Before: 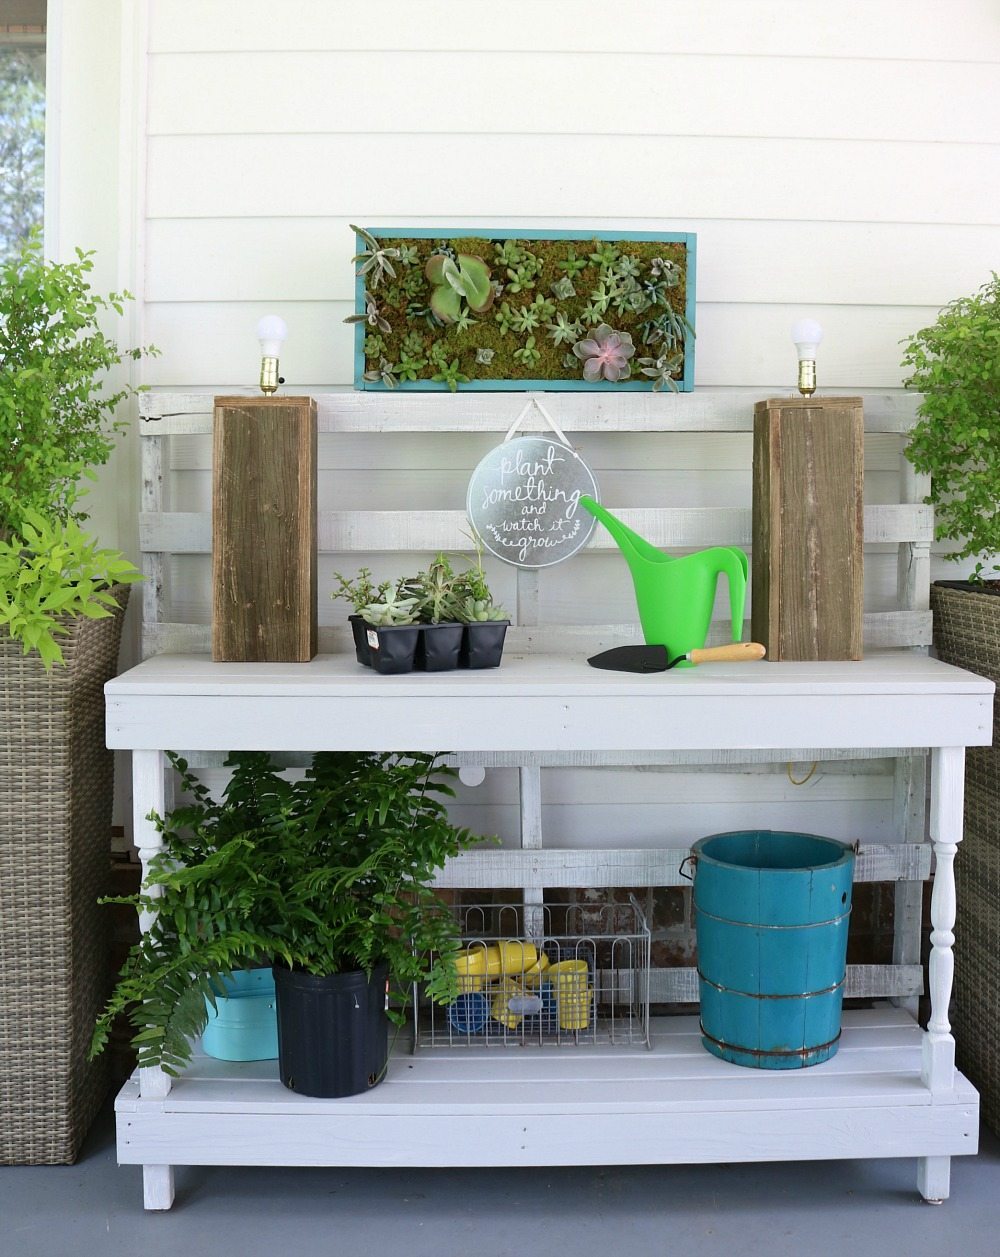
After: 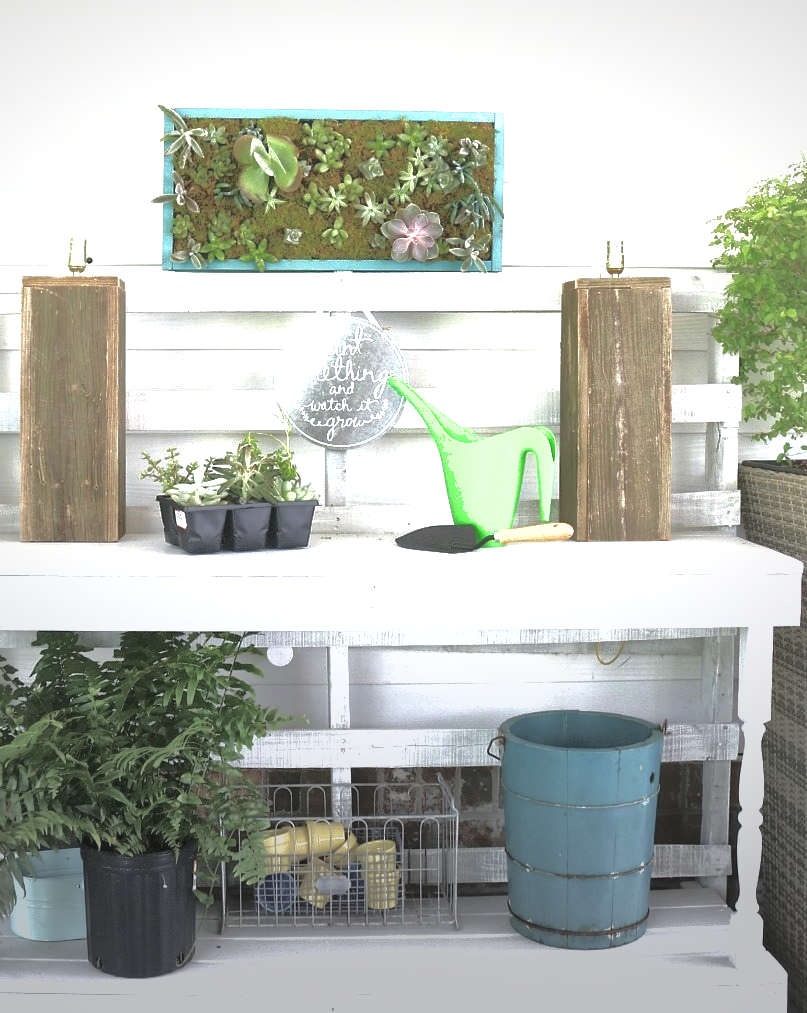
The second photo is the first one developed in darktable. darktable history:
vignetting: fall-off radius 101.06%, center (-0.051, -0.353), width/height ratio 1.337
local contrast: mode bilateral grid, contrast 21, coarseness 99, detail 150%, midtone range 0.2
shadows and highlights: on, module defaults
contrast brightness saturation: contrast -0.265, saturation -0.426
exposure: black level correction 0, exposure 1.881 EV, compensate exposure bias true, compensate highlight preservation false
crop: left 19.234%, top 9.616%, right 0.001%, bottom 9.735%
tone curve: curves: ch0 [(0, 0) (0.003, 0.012) (0.011, 0.014) (0.025, 0.02) (0.044, 0.034) (0.069, 0.047) (0.1, 0.063) (0.136, 0.086) (0.177, 0.131) (0.224, 0.183) (0.277, 0.243) (0.335, 0.317) (0.399, 0.403) (0.468, 0.488) (0.543, 0.573) (0.623, 0.649) (0.709, 0.718) (0.801, 0.795) (0.898, 0.872) (1, 1)], color space Lab, independent channels, preserve colors none
